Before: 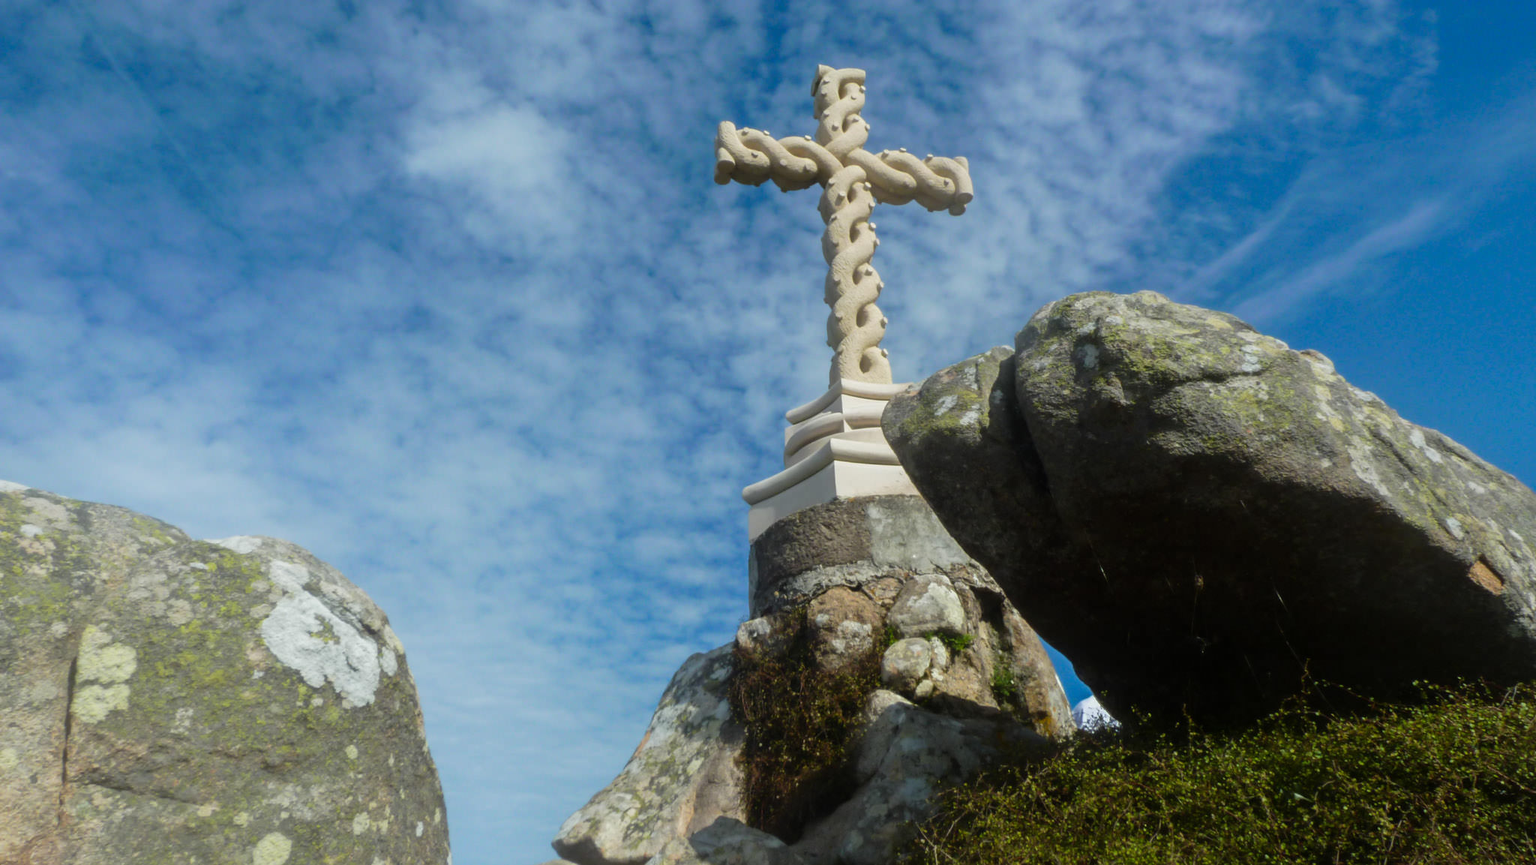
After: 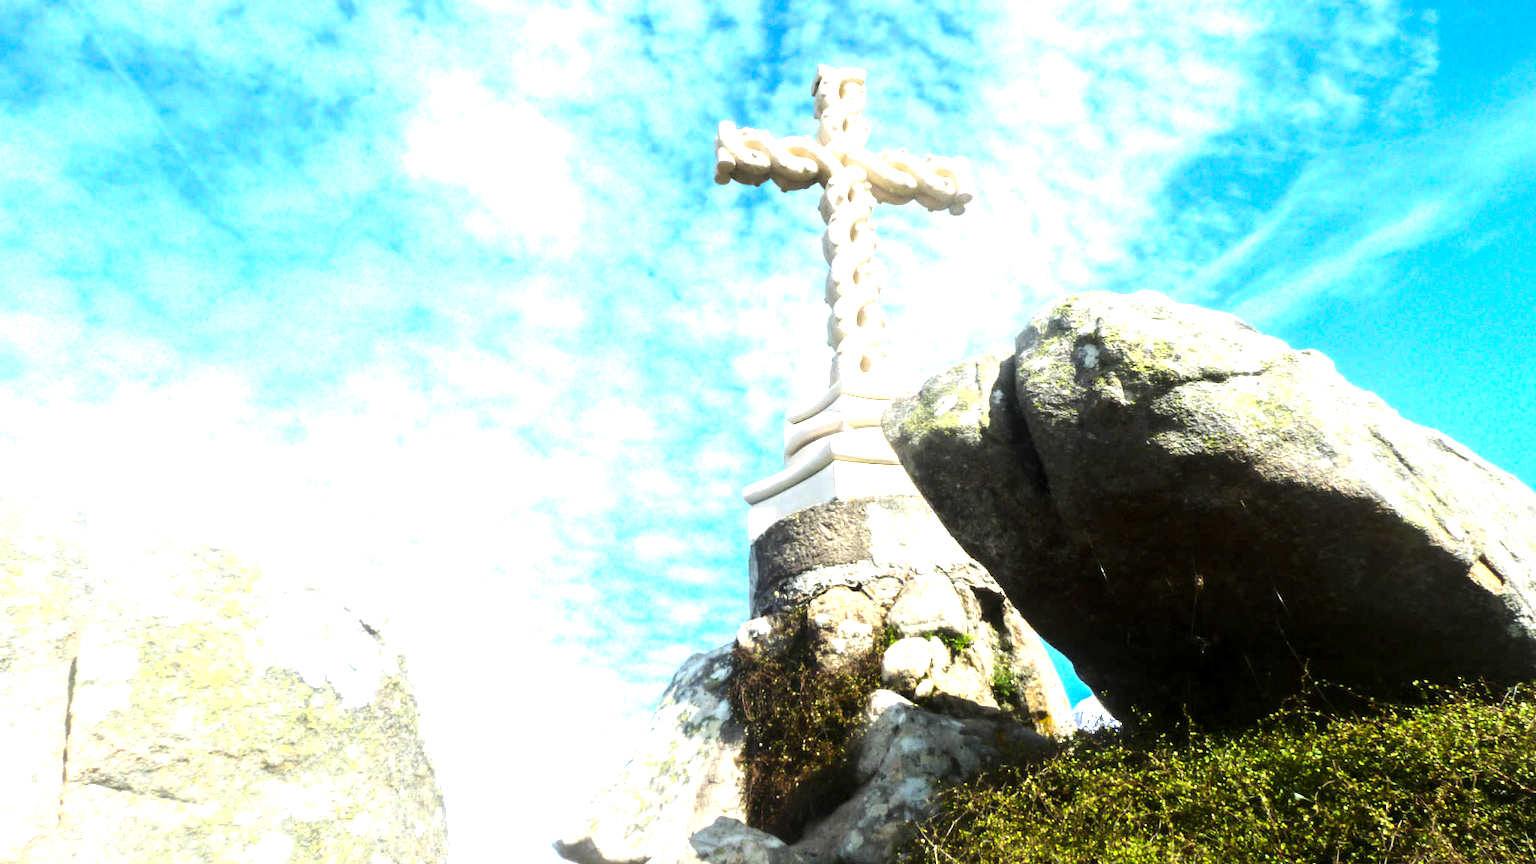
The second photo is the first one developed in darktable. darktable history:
tone equalizer: -8 EV -0.75 EV, -7 EV -0.7 EV, -6 EV -0.6 EV, -5 EV -0.4 EV, -3 EV 0.4 EV, -2 EV 0.6 EV, -1 EV 0.7 EV, +0 EV 0.75 EV, edges refinement/feathering 500, mask exposure compensation -1.57 EV, preserve details no
exposure: black level correction 0.001, exposure 1.735 EV, compensate highlight preservation false
